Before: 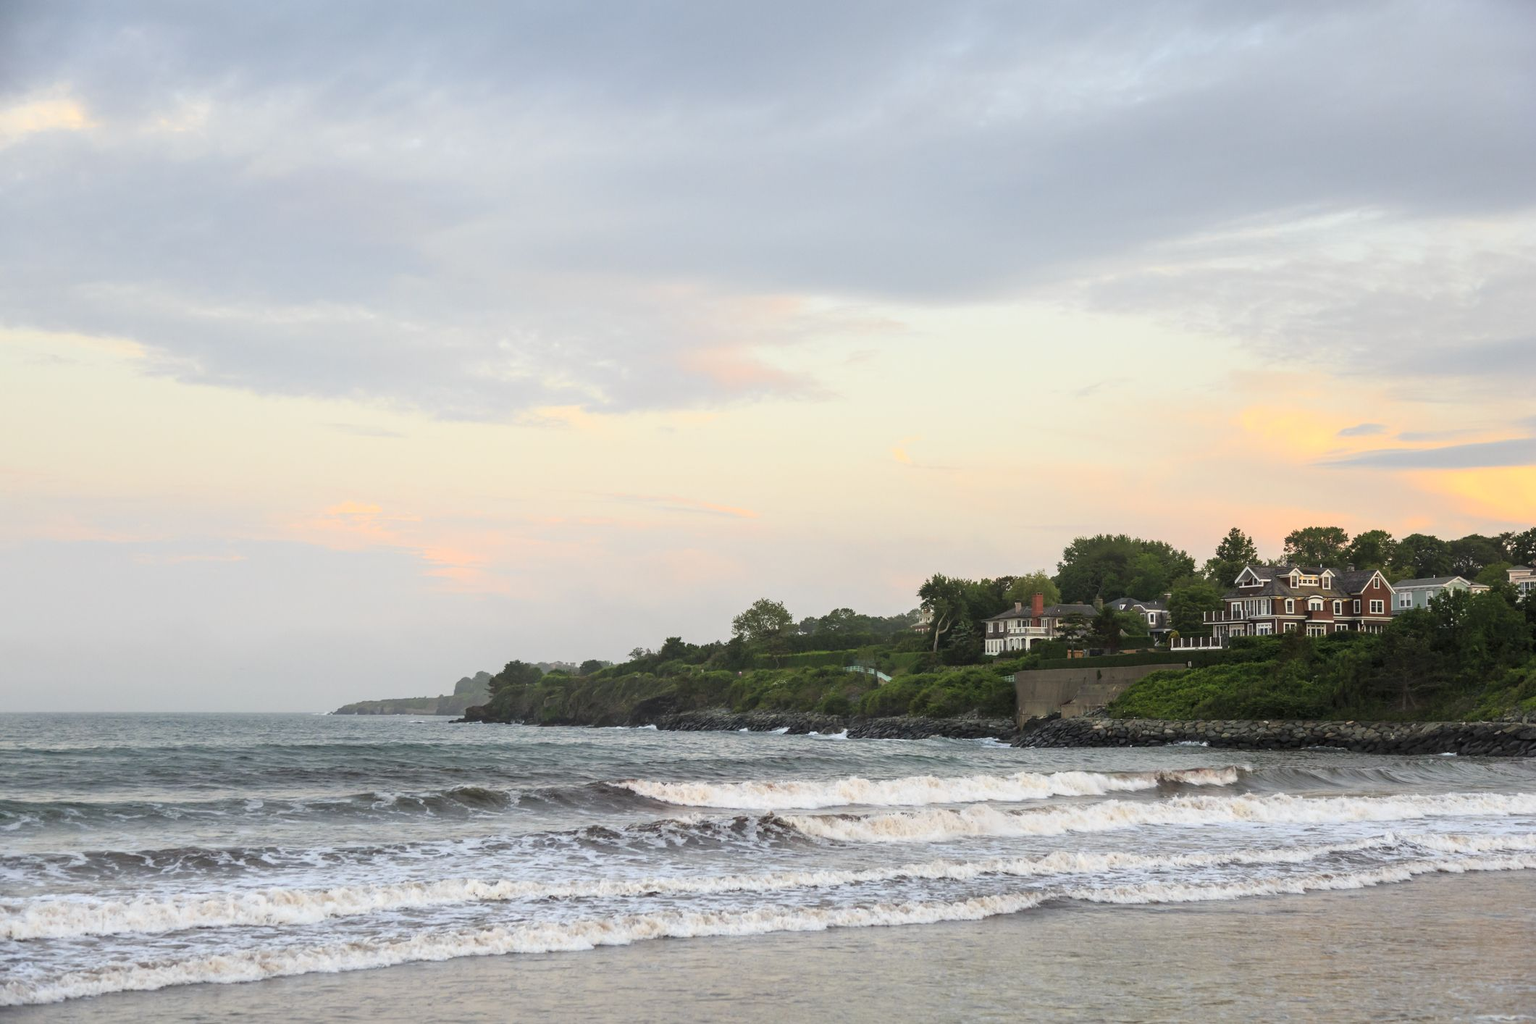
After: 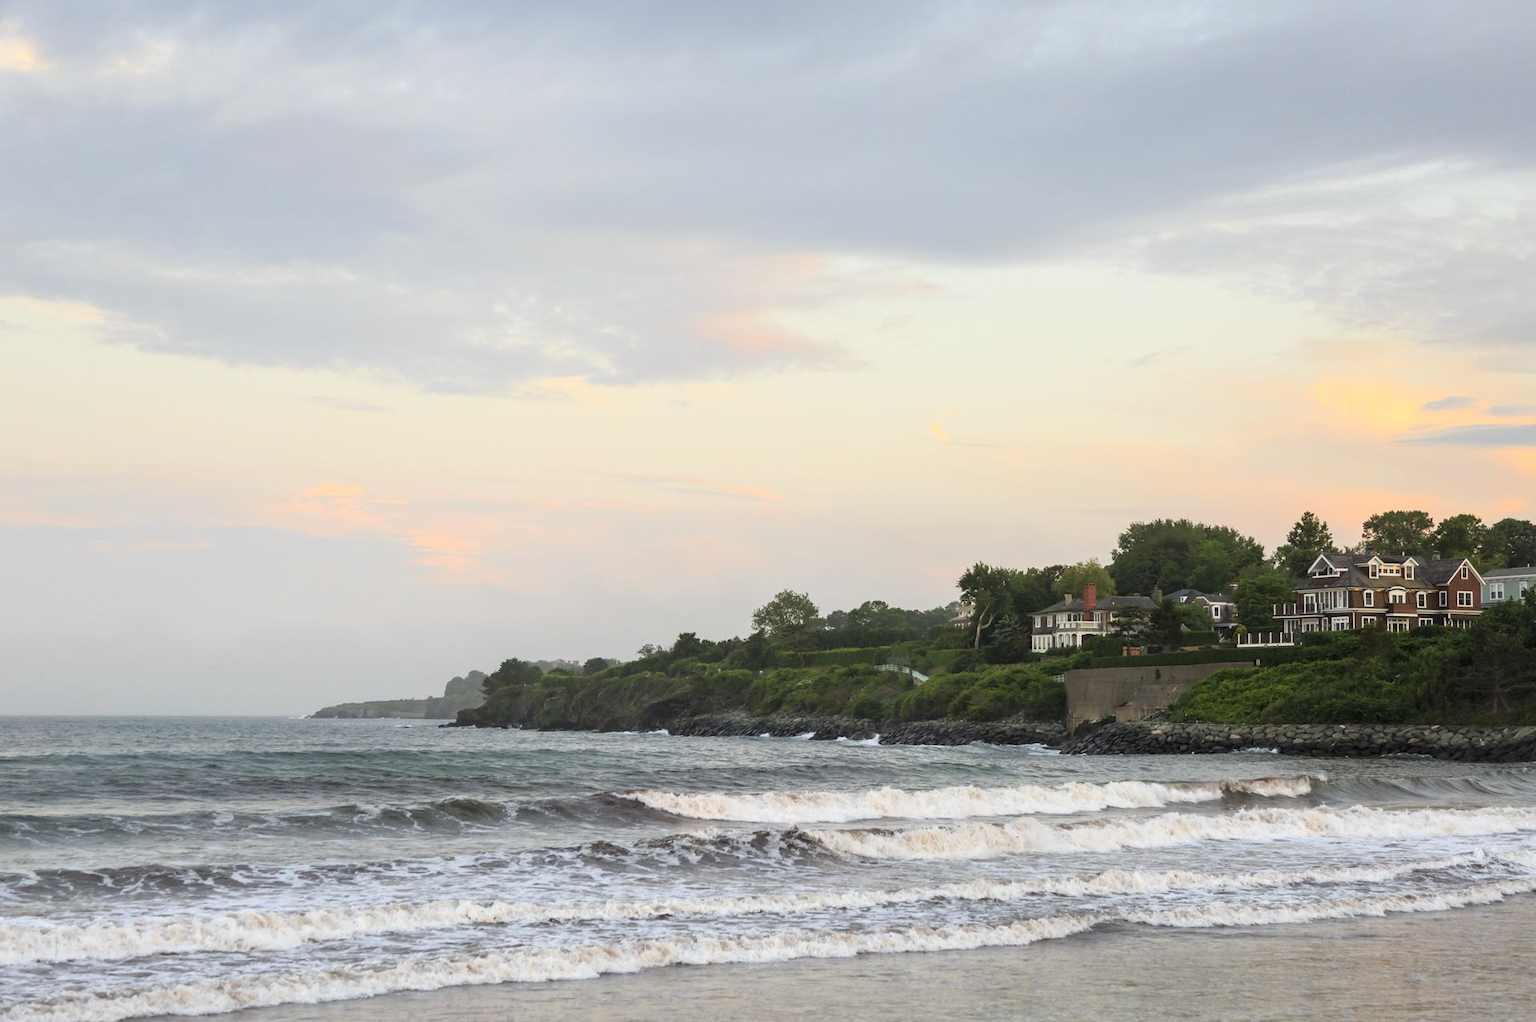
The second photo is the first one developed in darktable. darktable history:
crop: left 3.432%, top 6.375%, right 6.108%, bottom 3.253%
